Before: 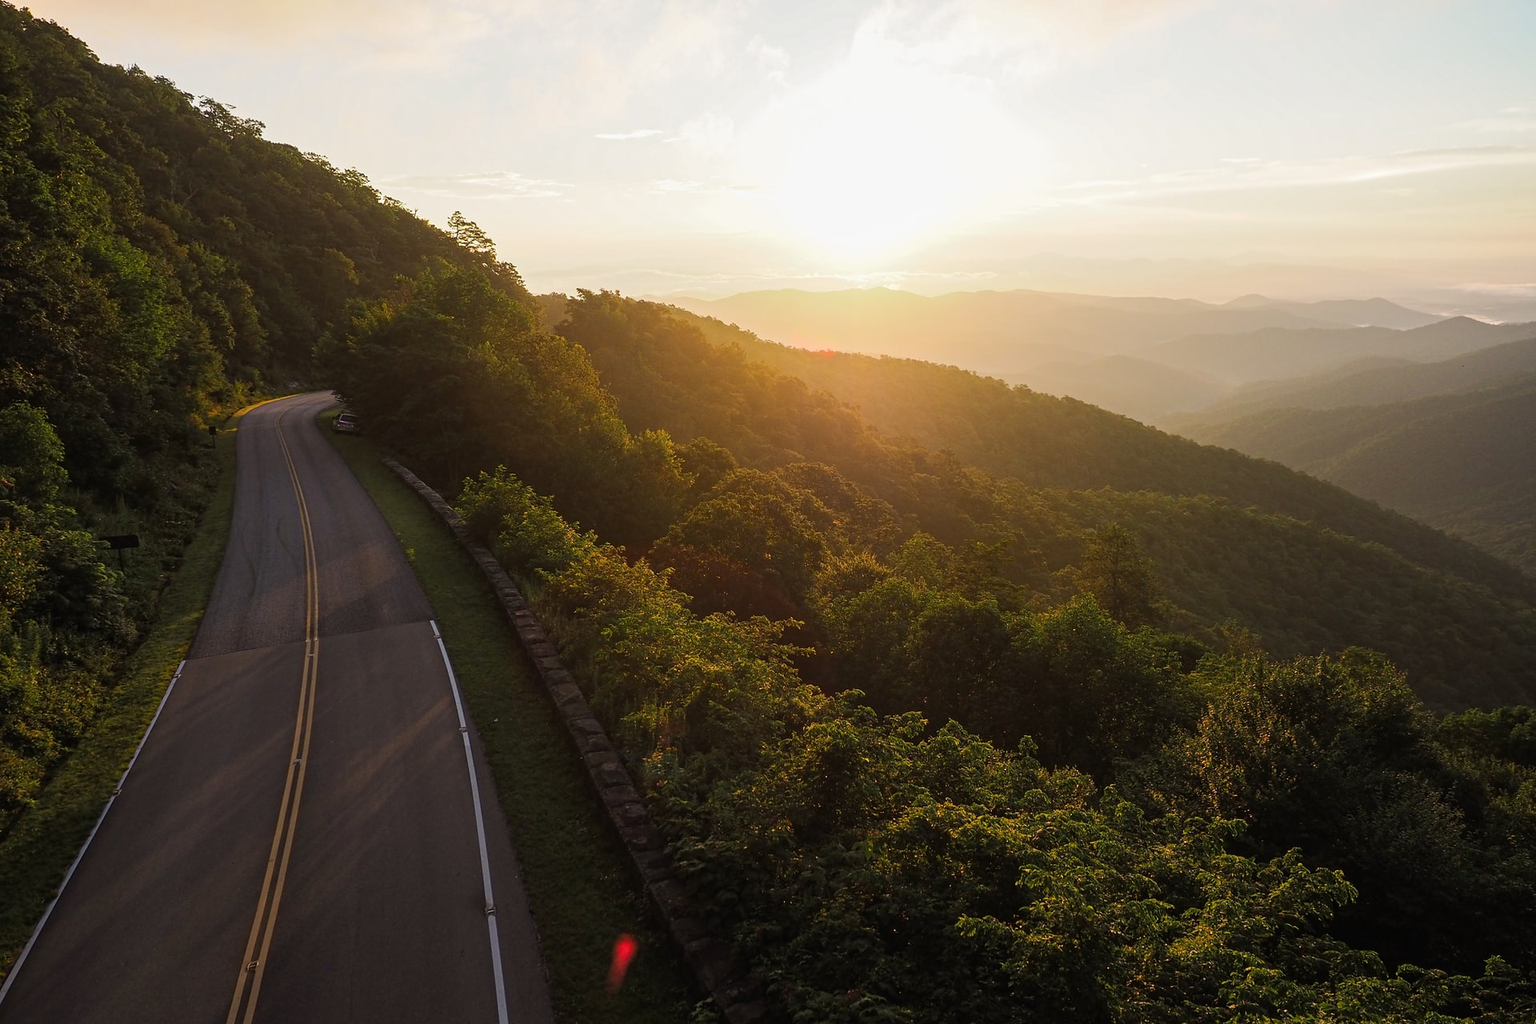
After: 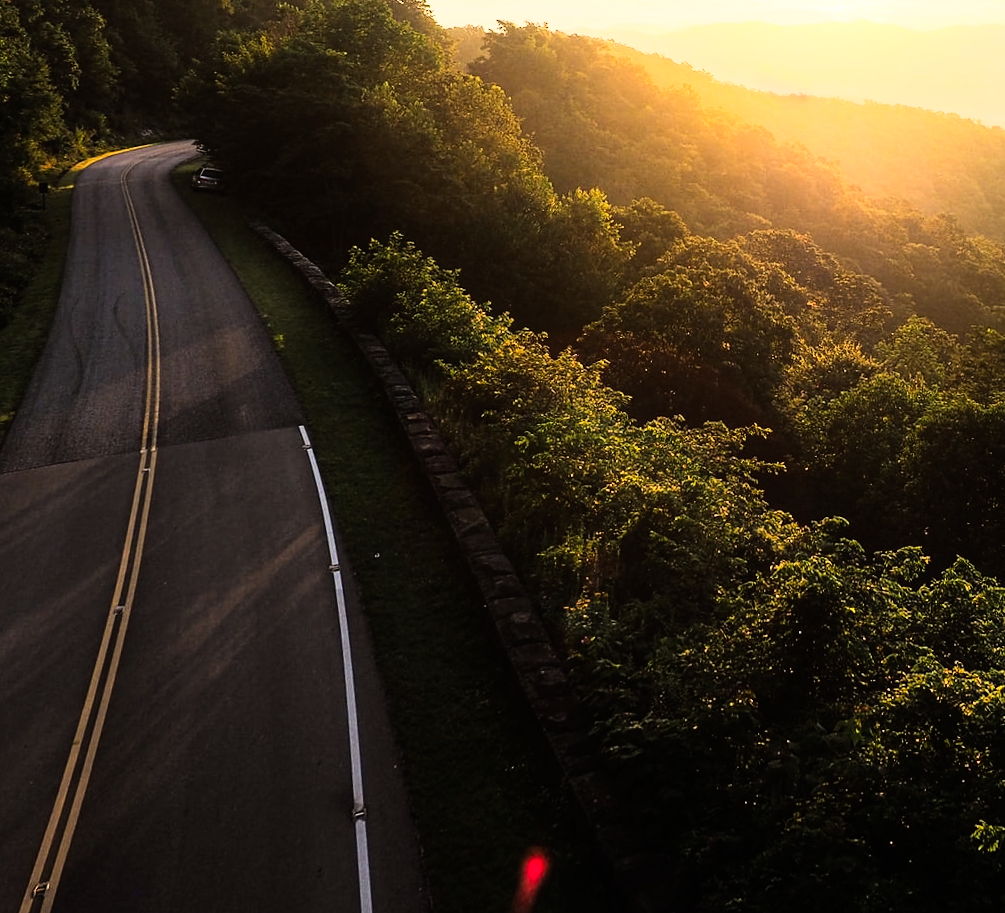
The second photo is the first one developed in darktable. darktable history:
rotate and perspective: rotation 0.215°, lens shift (vertical) -0.139, crop left 0.069, crop right 0.939, crop top 0.002, crop bottom 0.996
rgb curve: curves: ch0 [(0, 0) (0.21, 0.15) (0.24, 0.21) (0.5, 0.75) (0.75, 0.96) (0.89, 0.99) (1, 1)]; ch1 [(0, 0.02) (0.21, 0.13) (0.25, 0.2) (0.5, 0.67) (0.75, 0.9) (0.89, 0.97) (1, 1)]; ch2 [(0, 0.02) (0.21, 0.13) (0.25, 0.2) (0.5, 0.67) (0.75, 0.9) (0.89, 0.97) (1, 1)], compensate middle gray true
crop: left 8.966%, top 23.852%, right 34.699%, bottom 4.703%
contrast equalizer: y [[0.5, 0.486, 0.447, 0.446, 0.489, 0.5], [0.5 ×6], [0.5 ×6], [0 ×6], [0 ×6]]
